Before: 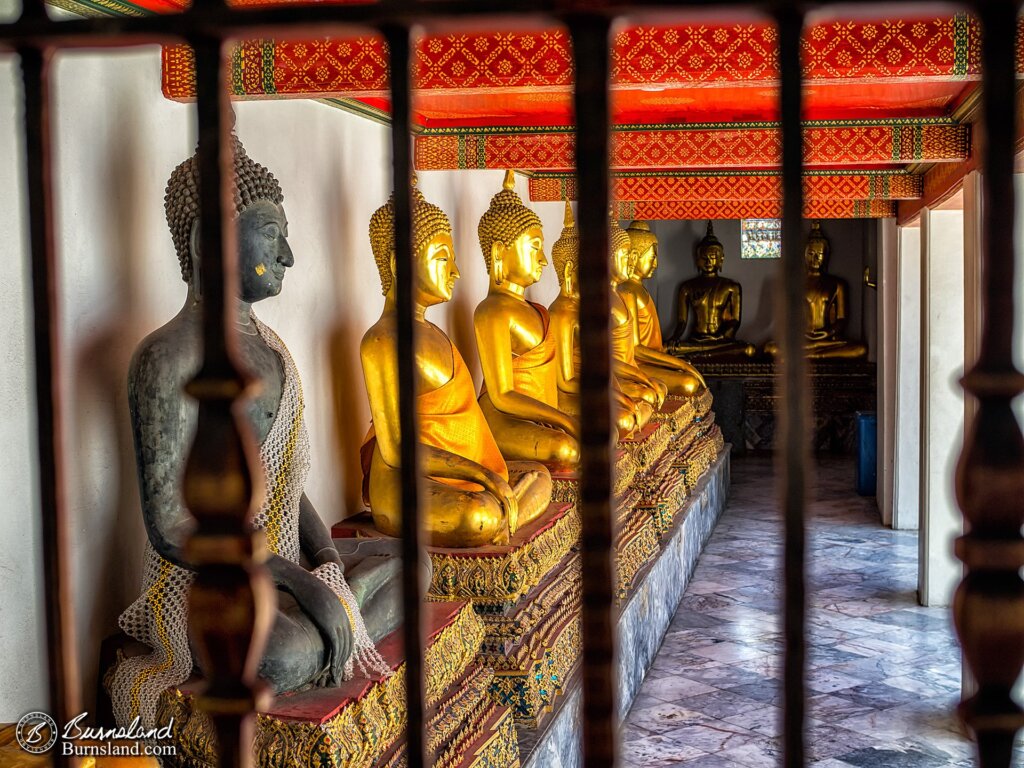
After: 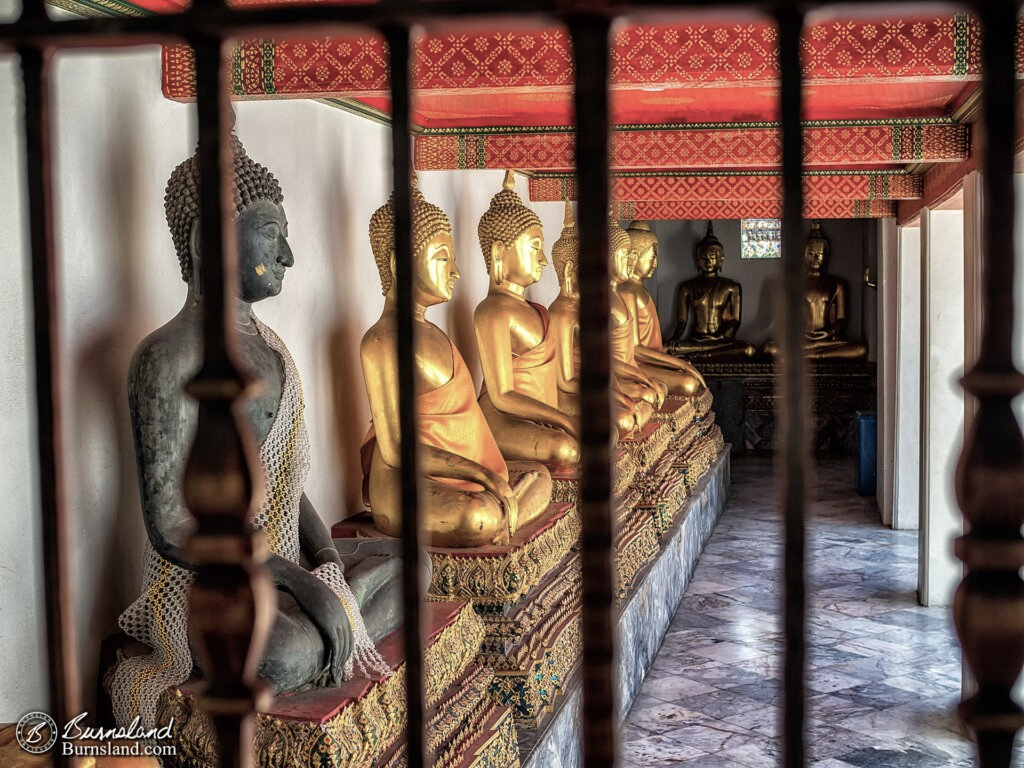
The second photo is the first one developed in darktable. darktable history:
shadows and highlights: shadows 30.86, highlights 0, soften with gaussian
color balance: input saturation 100.43%, contrast fulcrum 14.22%, output saturation 70.41%
